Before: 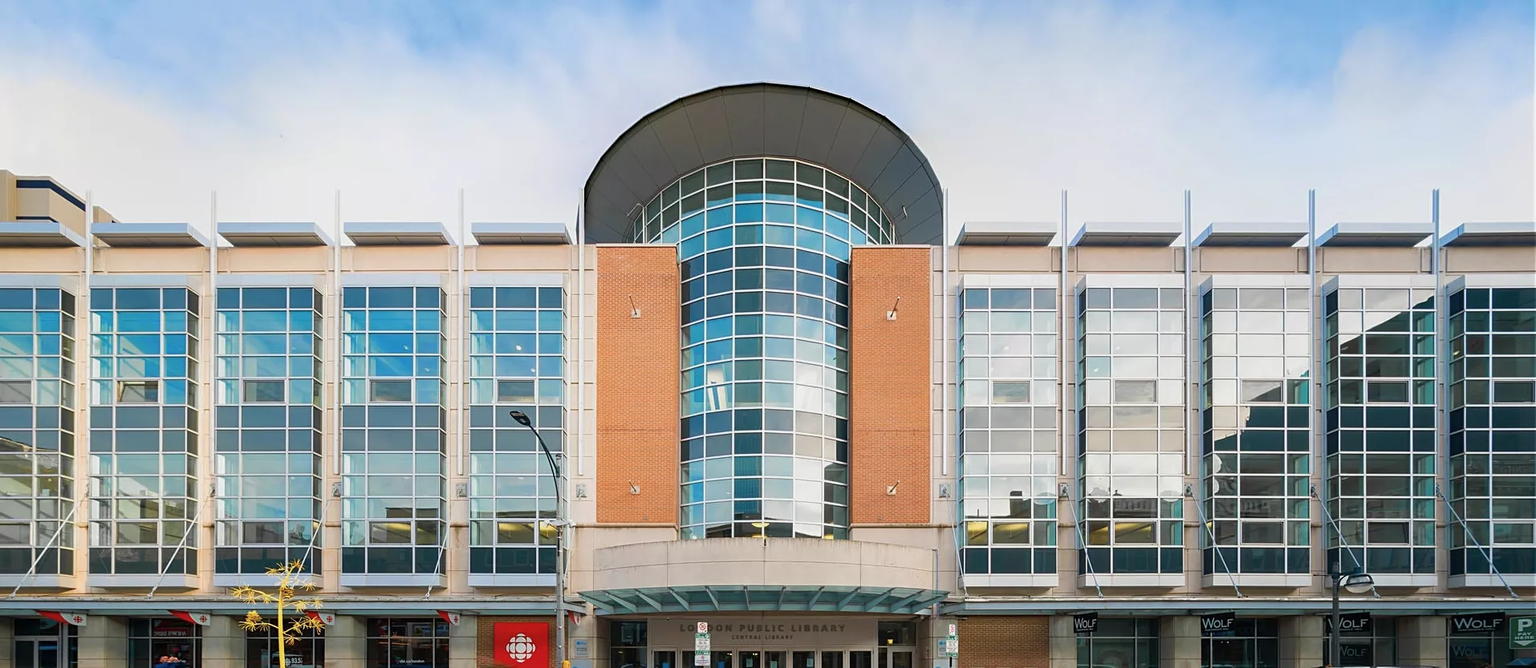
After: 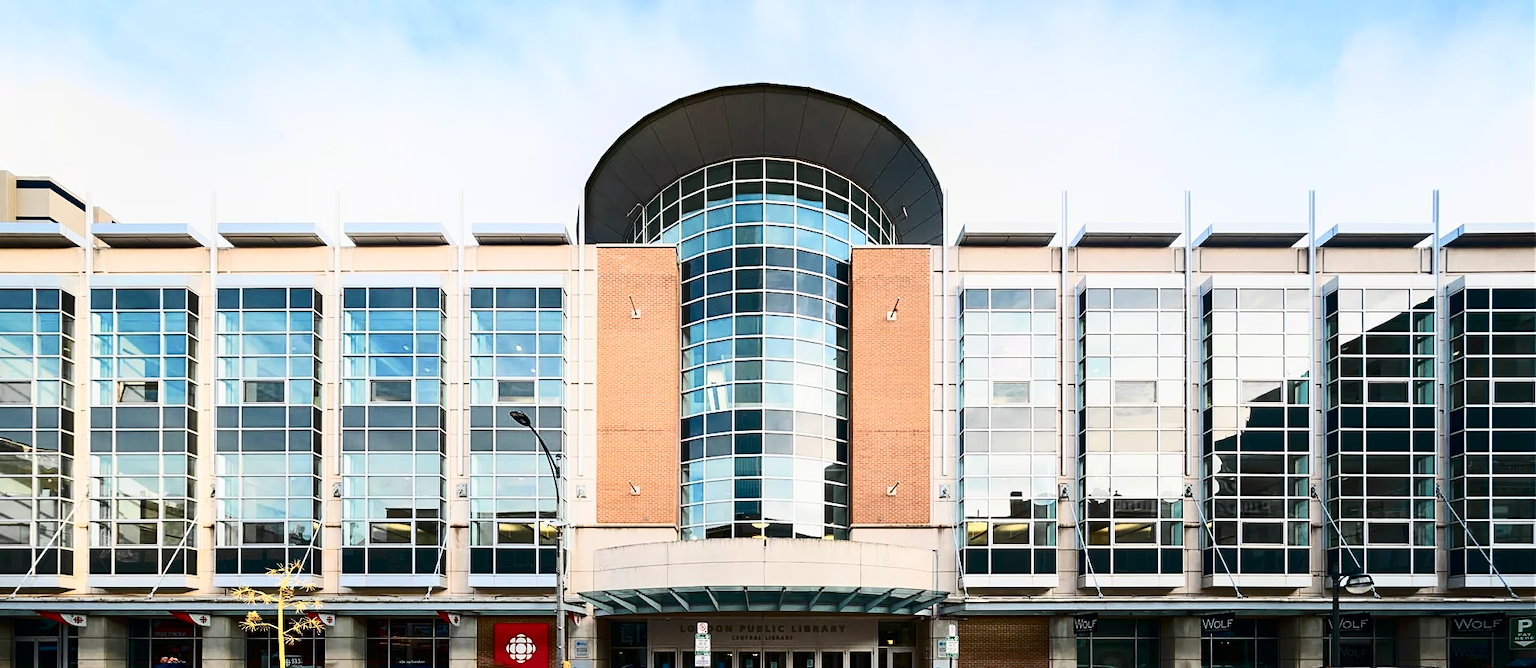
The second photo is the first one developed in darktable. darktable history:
shadows and highlights: radius 335.07, shadows 65.31, highlights 4.51, compress 87.34%, soften with gaussian
contrast brightness saturation: contrast 0.487, saturation -0.084
